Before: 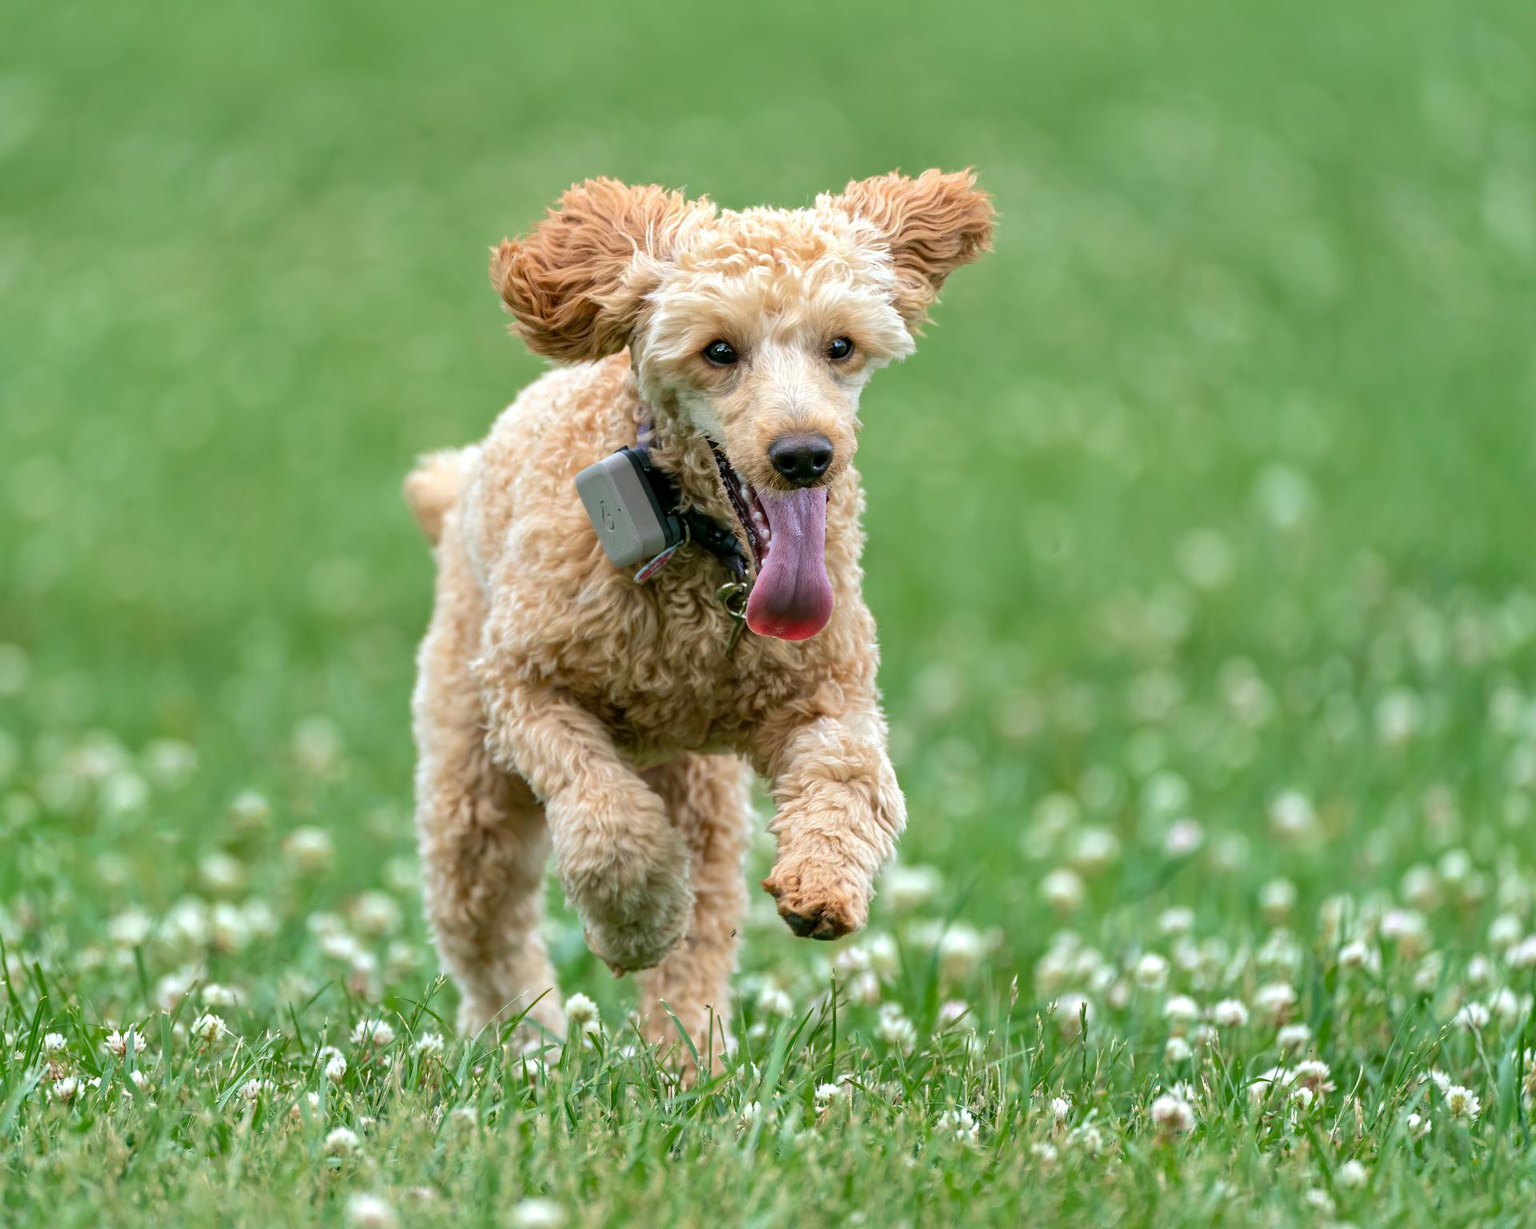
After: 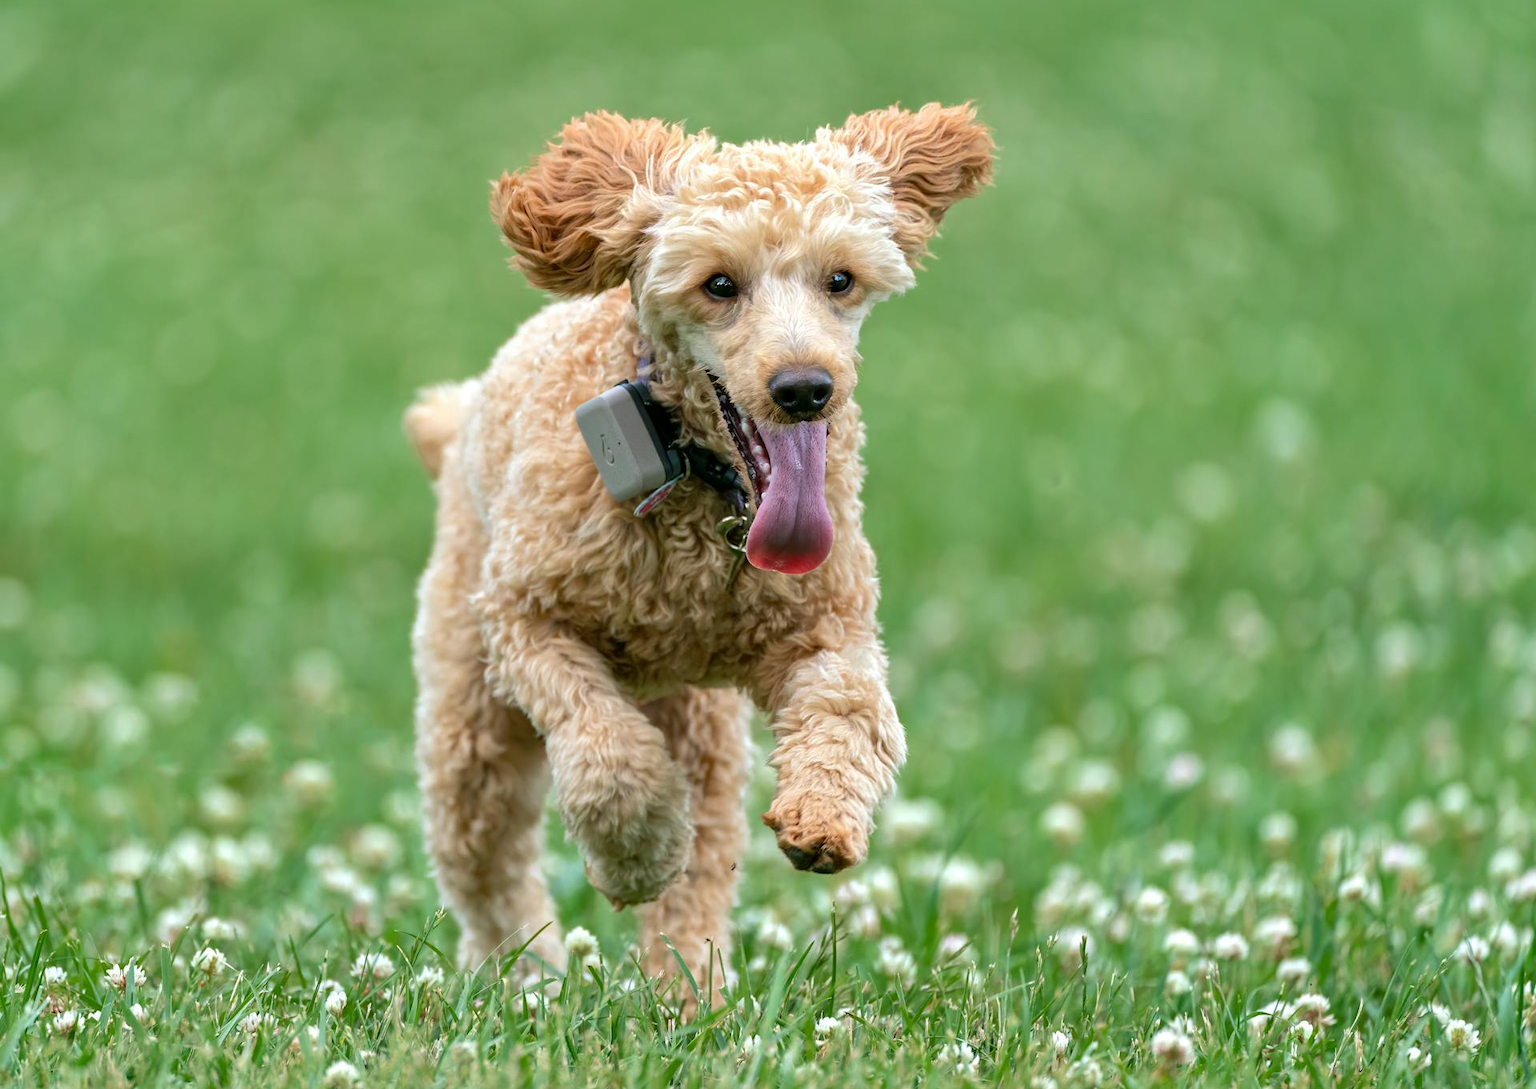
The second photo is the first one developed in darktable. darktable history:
crop and rotate: top 5.443%, bottom 5.879%
